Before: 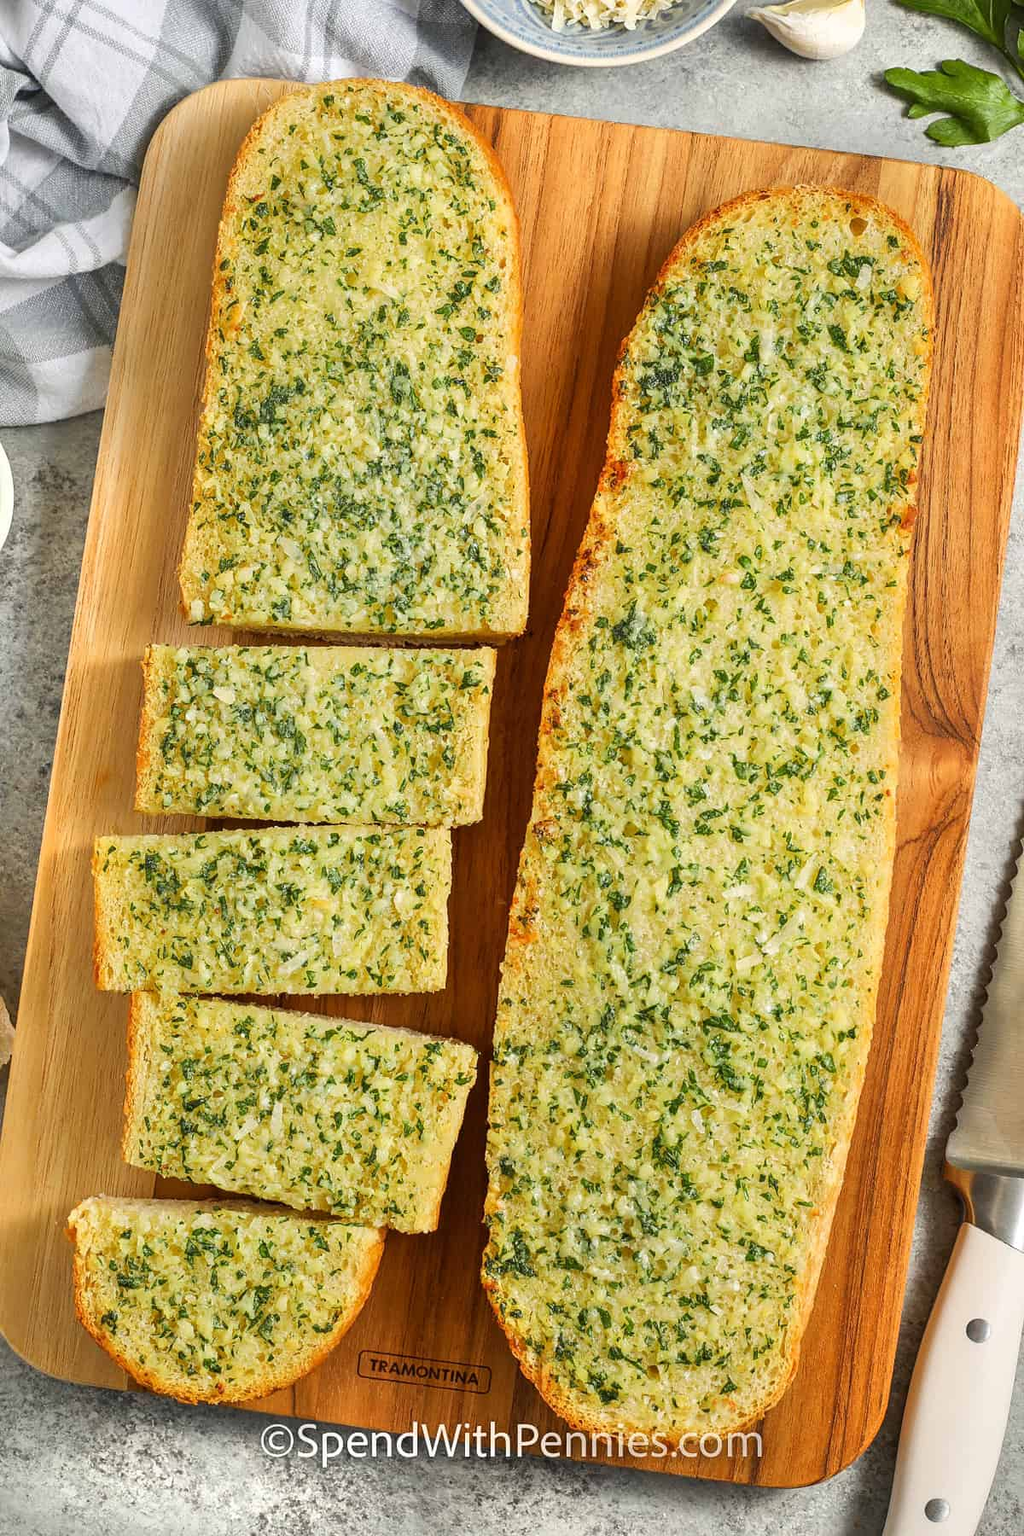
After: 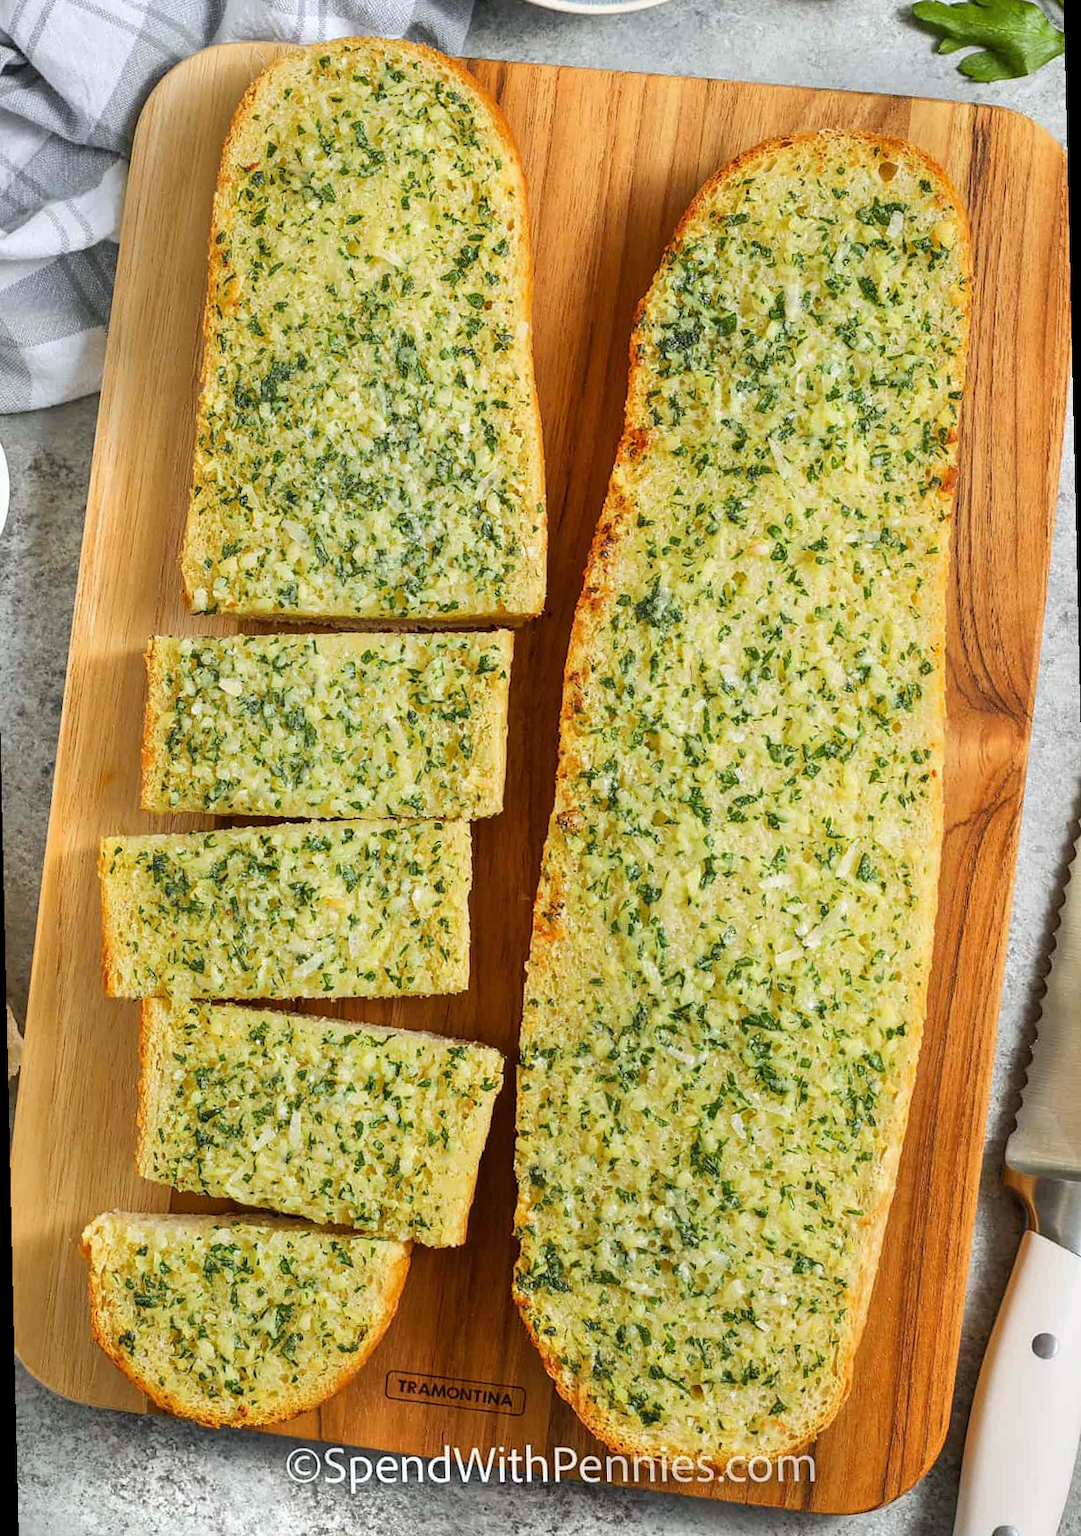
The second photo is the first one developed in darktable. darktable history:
rotate and perspective: rotation -1.32°, lens shift (horizontal) -0.031, crop left 0.015, crop right 0.985, crop top 0.047, crop bottom 0.982
white balance: red 0.976, blue 1.04
